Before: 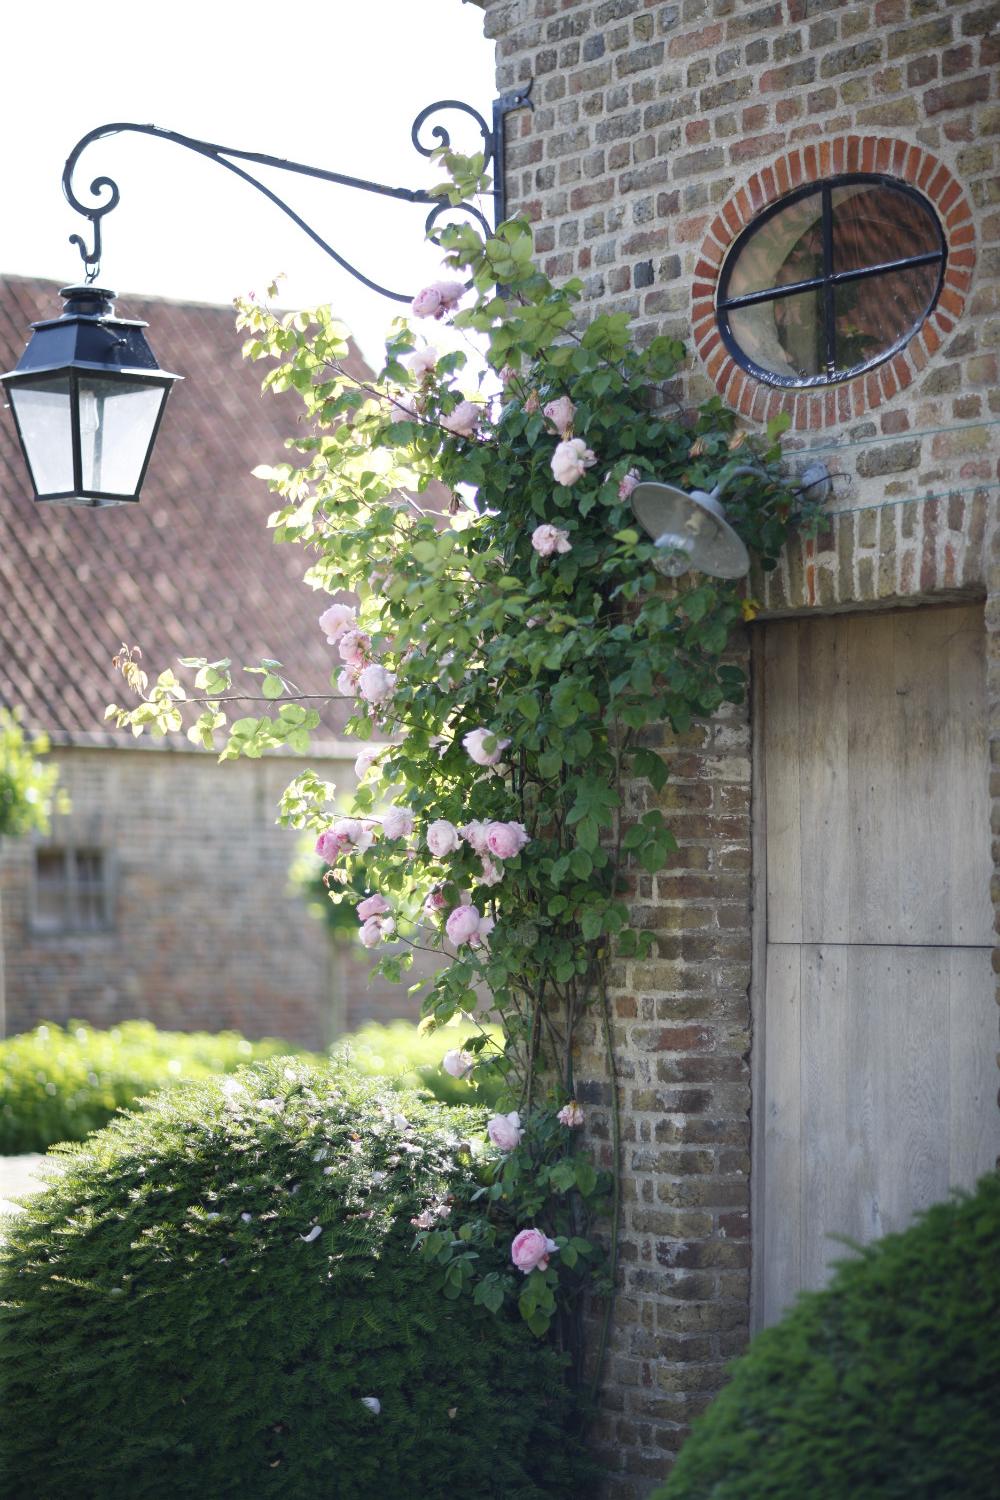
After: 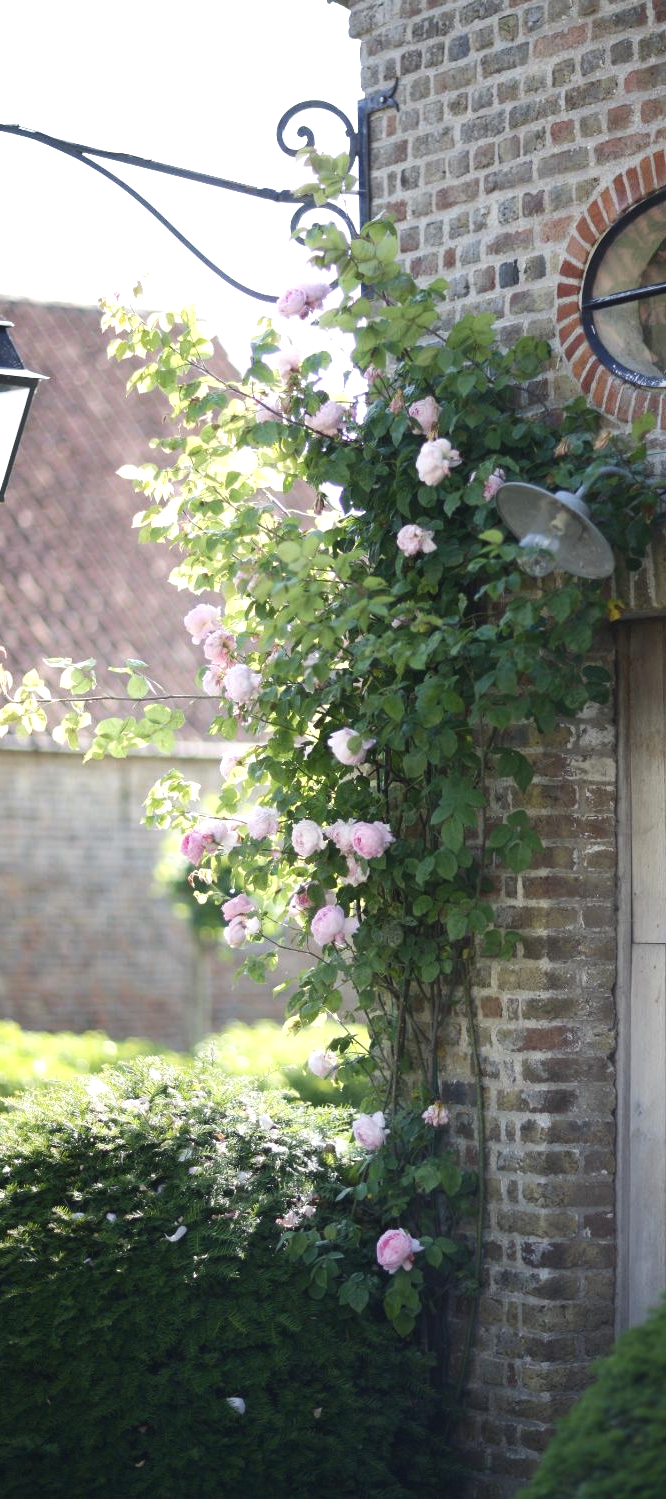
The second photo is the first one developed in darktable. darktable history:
tone equalizer: -8 EV -0.417 EV, -7 EV -0.389 EV, -6 EV -0.333 EV, -5 EV -0.222 EV, -3 EV 0.222 EV, -2 EV 0.333 EV, -1 EV 0.389 EV, +0 EV 0.417 EV, edges refinement/feathering 500, mask exposure compensation -1.57 EV, preserve details no
crop and rotate: left 13.537%, right 19.796%
contrast equalizer: octaves 7, y [[0.6 ×6], [0.55 ×6], [0 ×6], [0 ×6], [0 ×6]], mix -0.3
